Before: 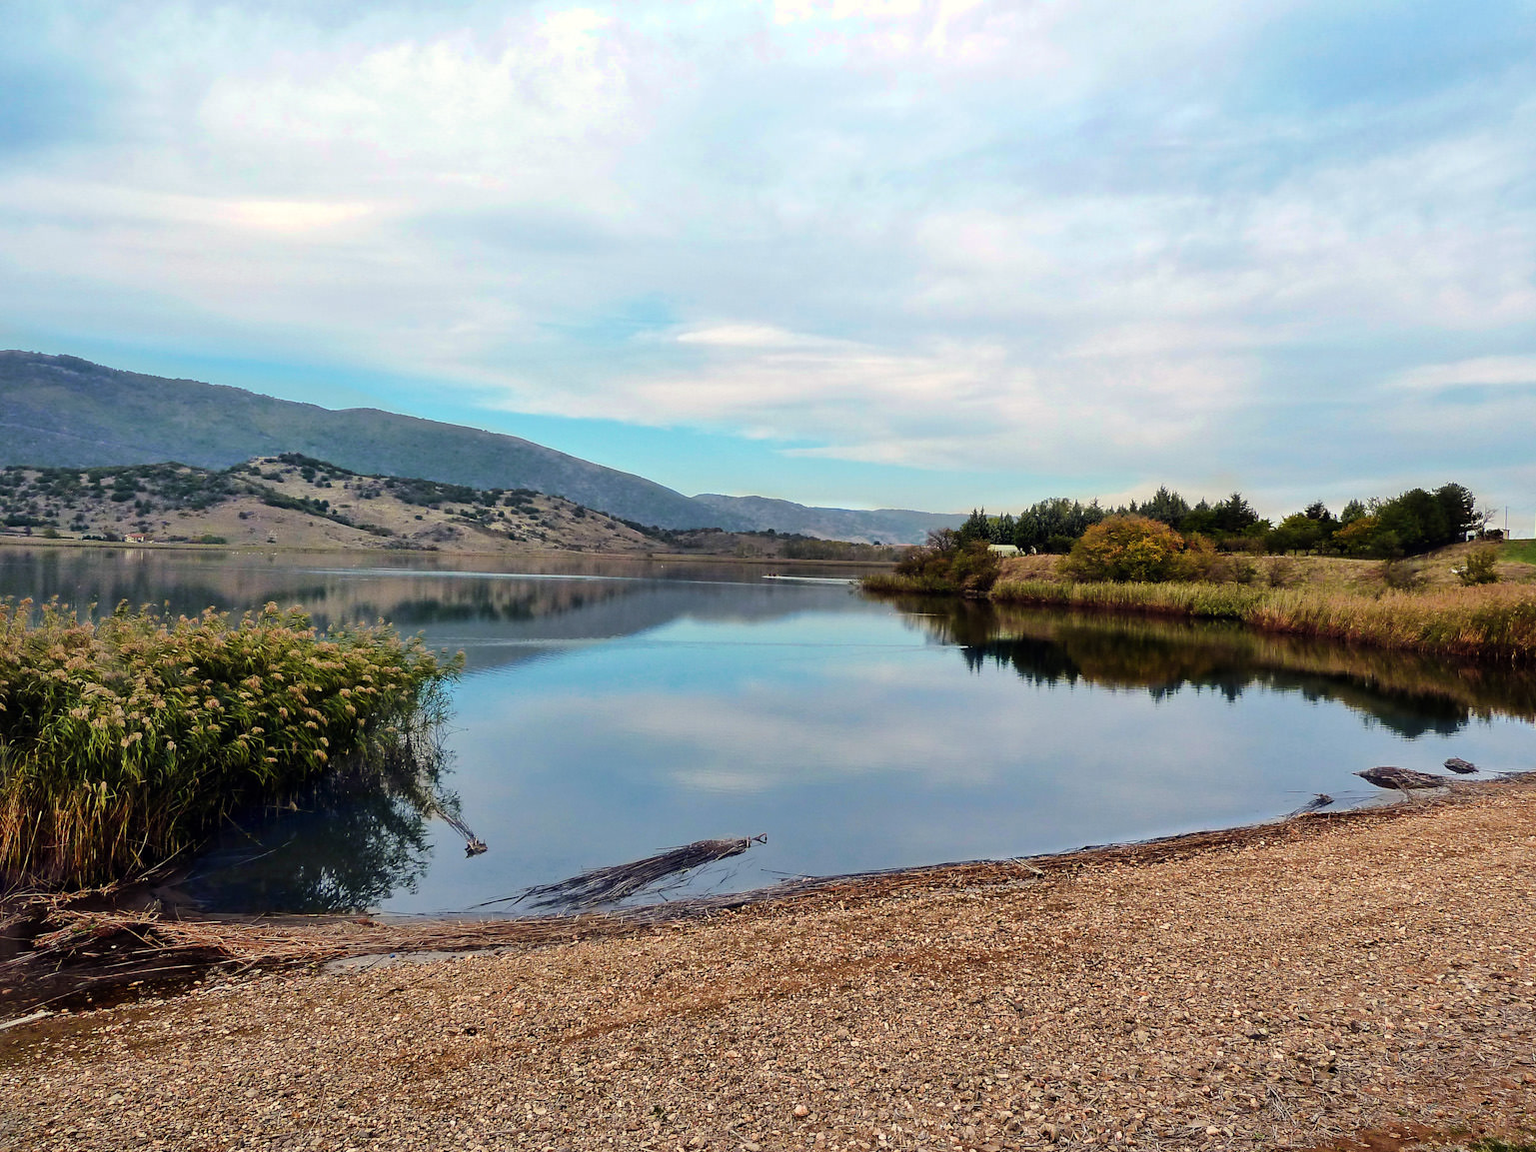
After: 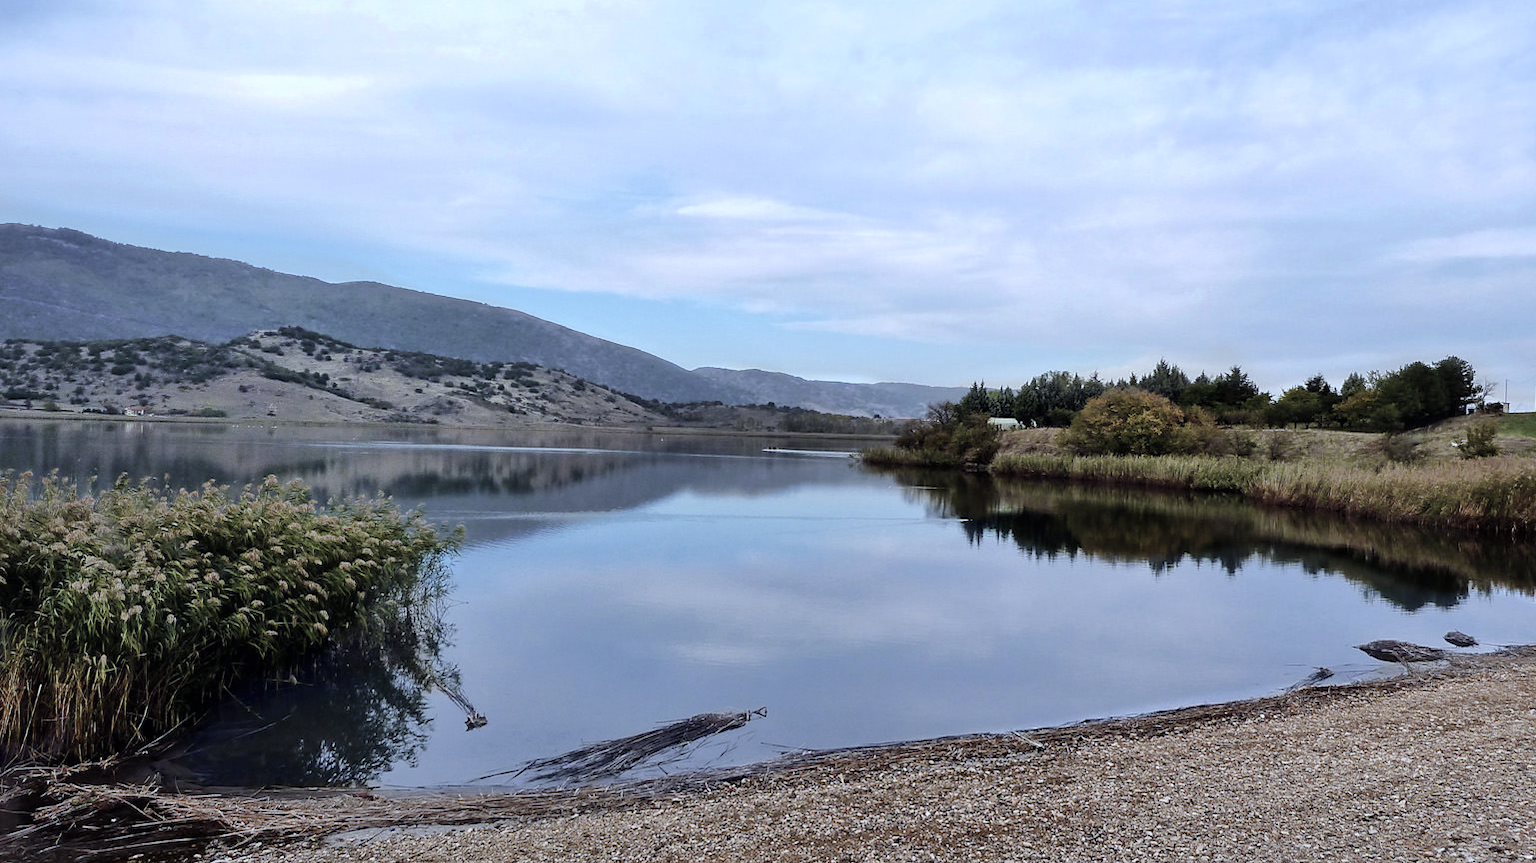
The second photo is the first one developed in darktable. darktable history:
white balance: red 0.871, blue 1.249
crop: top 11.038%, bottom 13.962%
color correction: saturation 0.57
